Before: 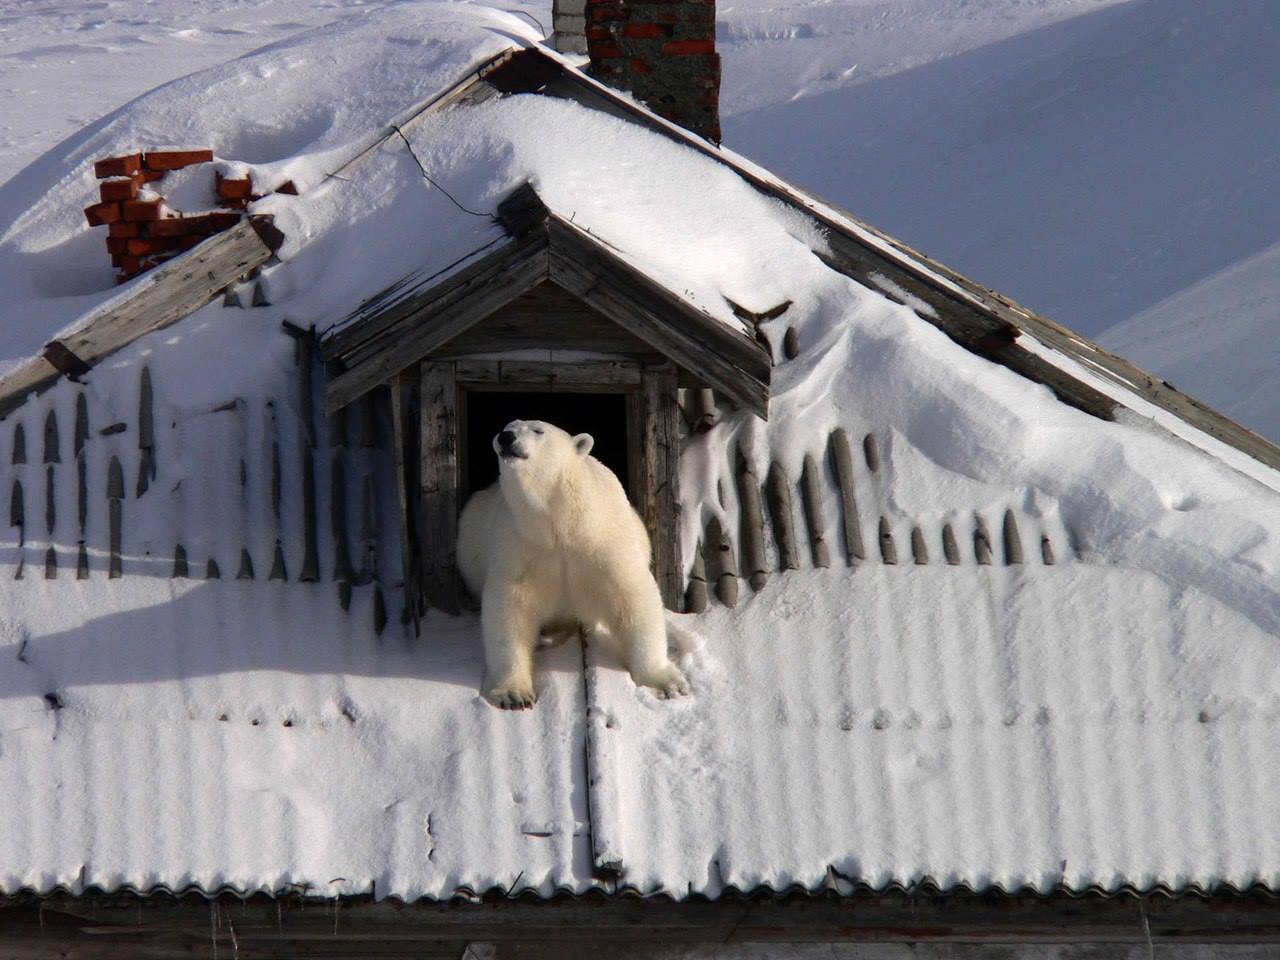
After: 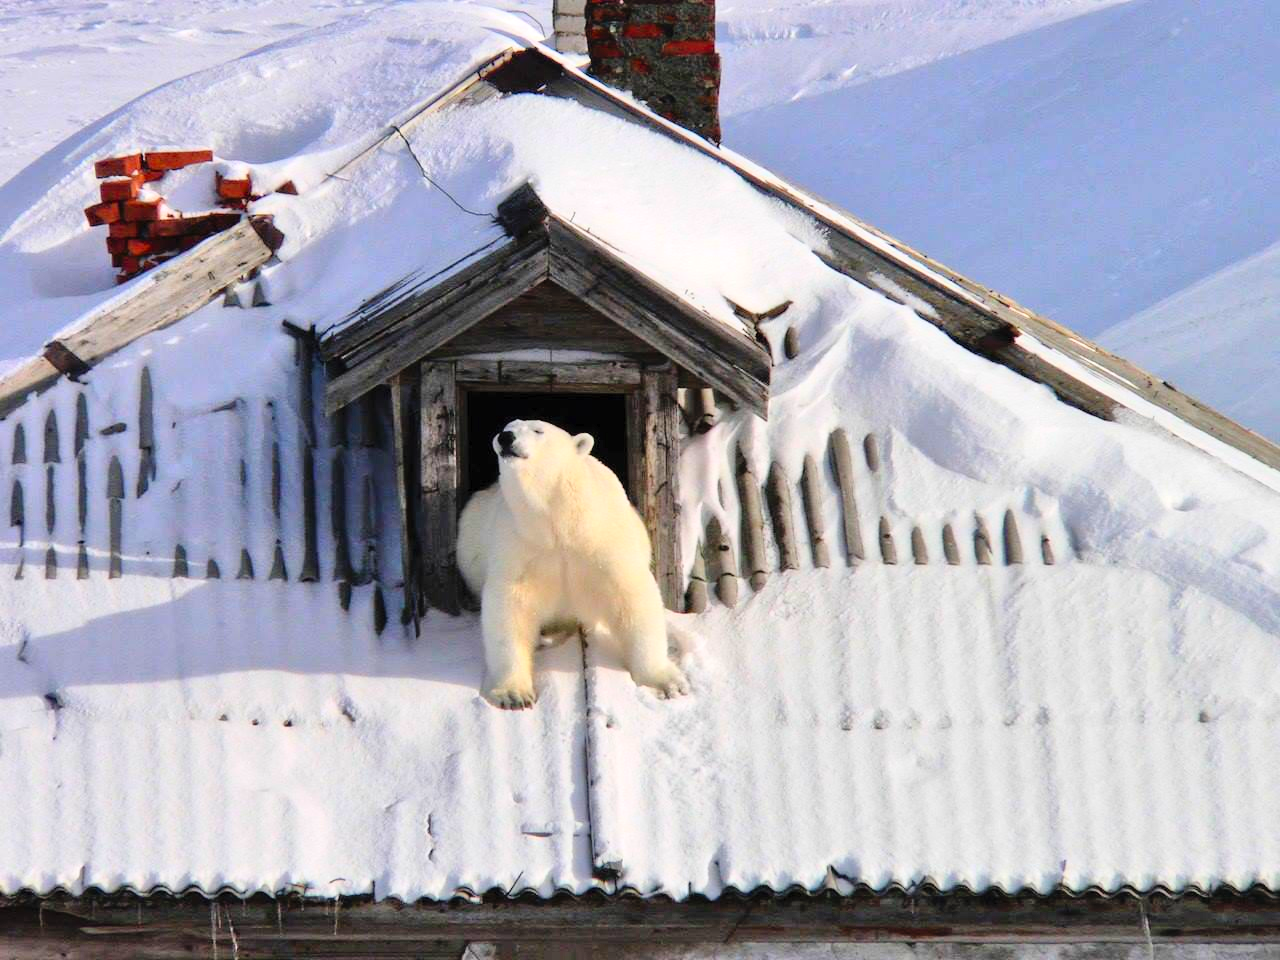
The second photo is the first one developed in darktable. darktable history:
tone equalizer: -7 EV 0.15 EV, -6 EV 0.6 EV, -5 EV 1.15 EV, -4 EV 1.33 EV, -3 EV 1.15 EV, -2 EV 0.6 EV, -1 EV 0.15 EV, mask exposure compensation -0.5 EV
contrast brightness saturation: contrast 0.24, brightness 0.26, saturation 0.39
